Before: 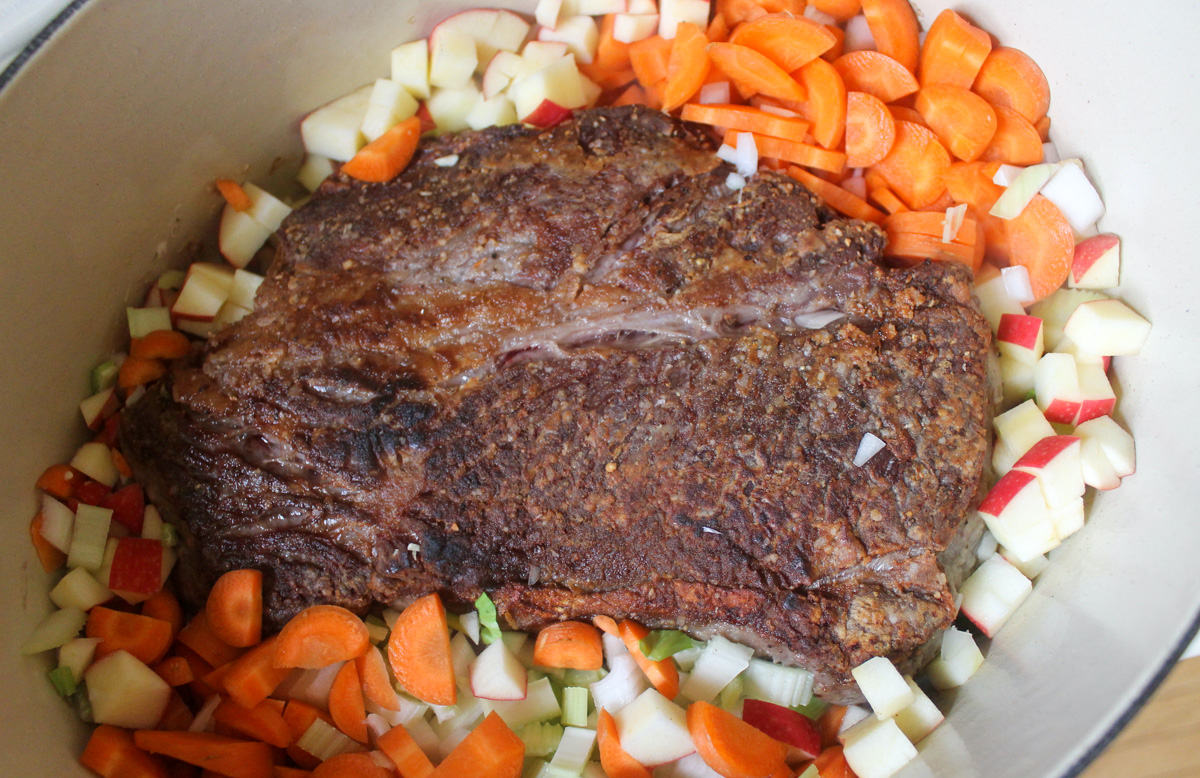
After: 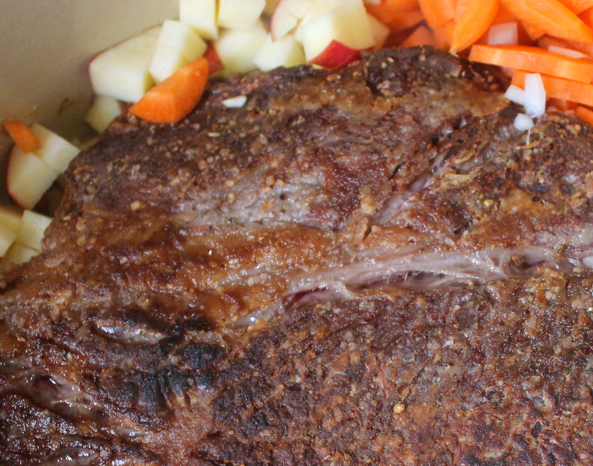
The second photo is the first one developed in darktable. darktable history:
shadows and highlights: shadows 11.07, white point adjustment 1.12, highlights -1.37, soften with gaussian
crop: left 17.722%, top 7.661%, right 32.782%, bottom 32.42%
